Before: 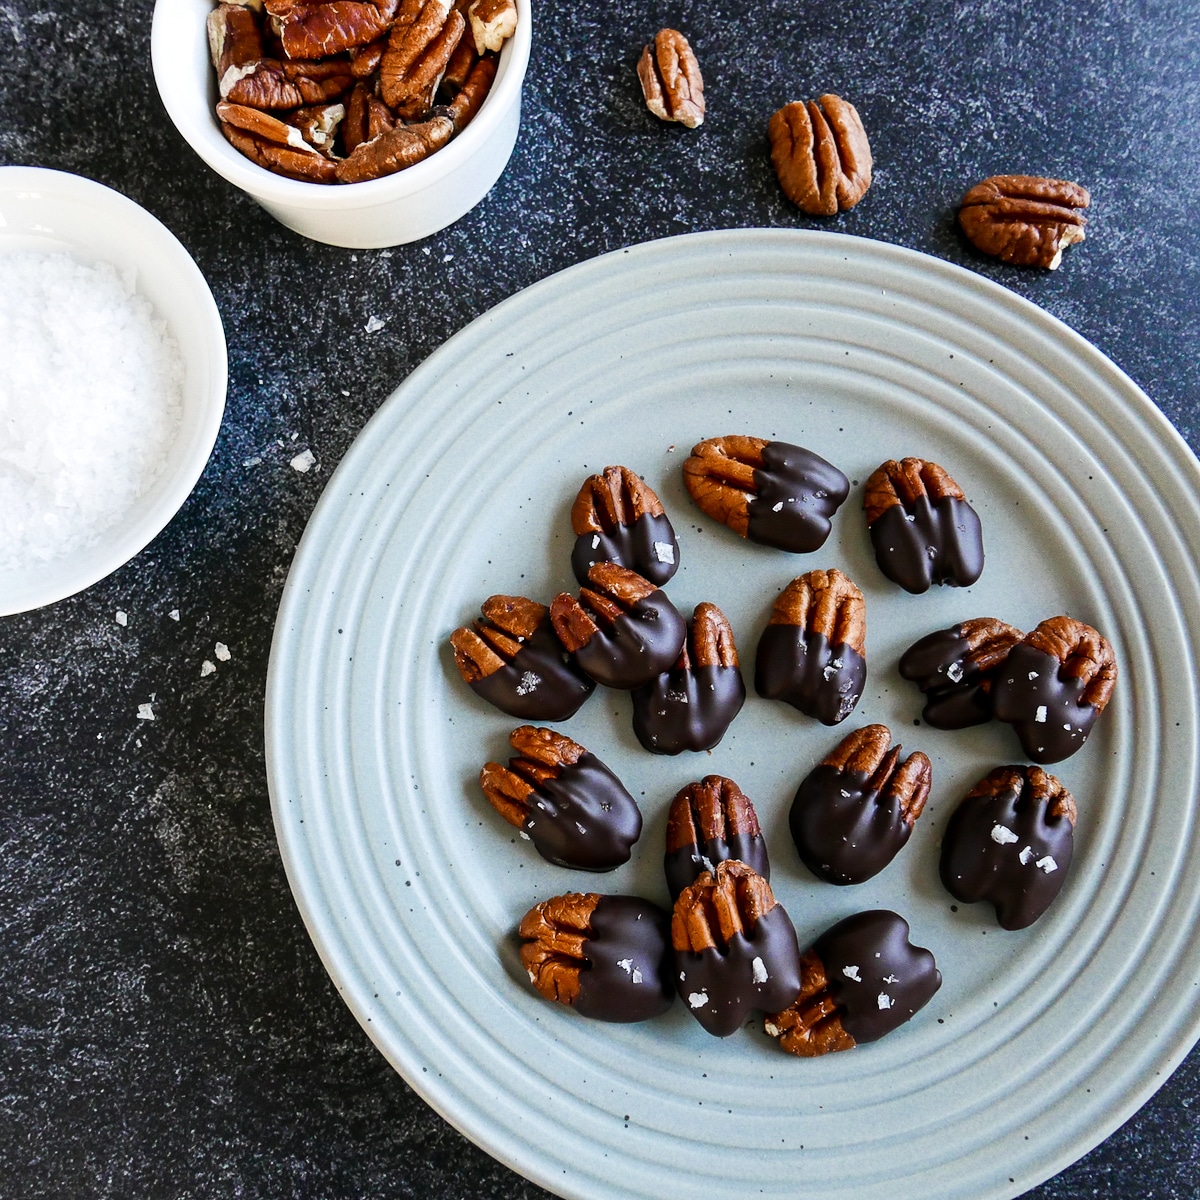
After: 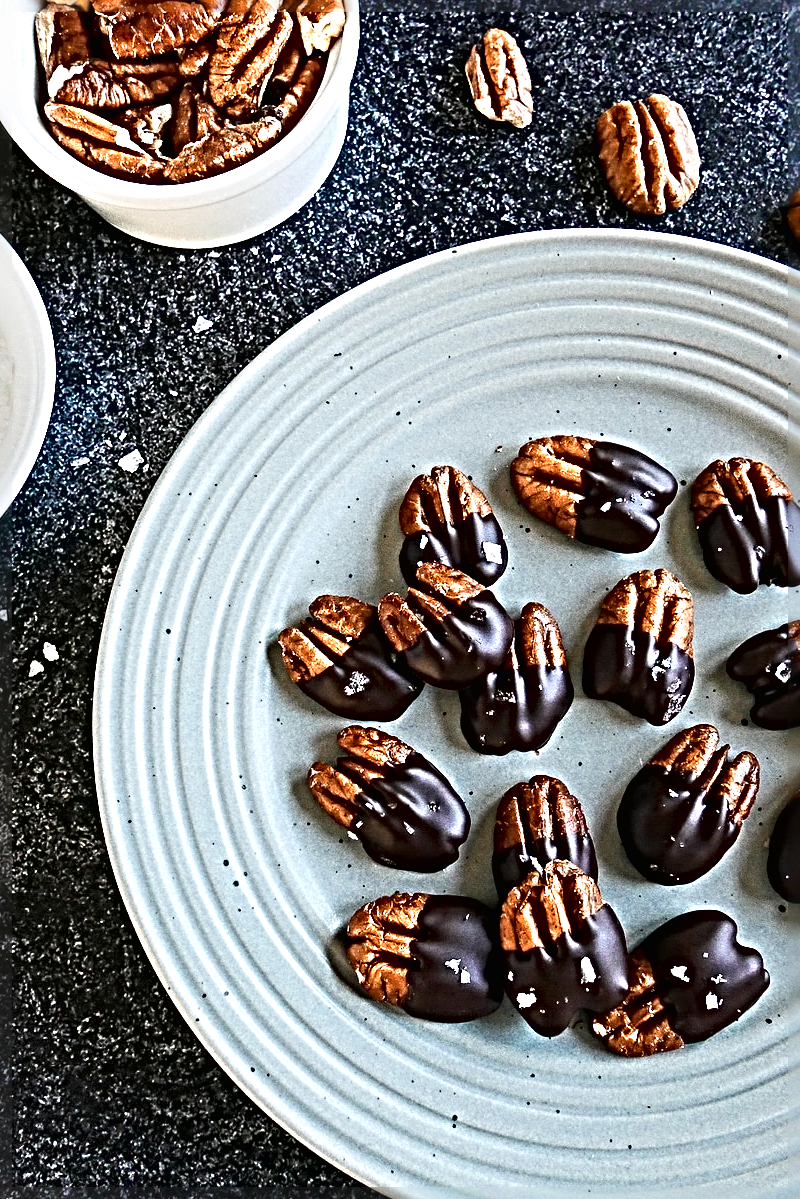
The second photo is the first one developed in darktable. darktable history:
contrast brightness saturation: contrast -0.016, brightness -0.013, saturation 0.028
crop and rotate: left 14.395%, right 18.93%
sharpen: radius 6.263, amount 1.786, threshold 0.182
color zones: curves: ch0 [(0.018, 0.548) (0.197, 0.654) (0.425, 0.447) (0.605, 0.658) (0.732, 0.579)]; ch1 [(0.105, 0.531) (0.224, 0.531) (0.386, 0.39) (0.618, 0.456) (0.732, 0.456) (0.956, 0.421)]; ch2 [(0.039, 0.583) (0.215, 0.465) (0.399, 0.544) (0.465, 0.548) (0.614, 0.447) (0.724, 0.43) (0.882, 0.623) (0.956, 0.632)]
